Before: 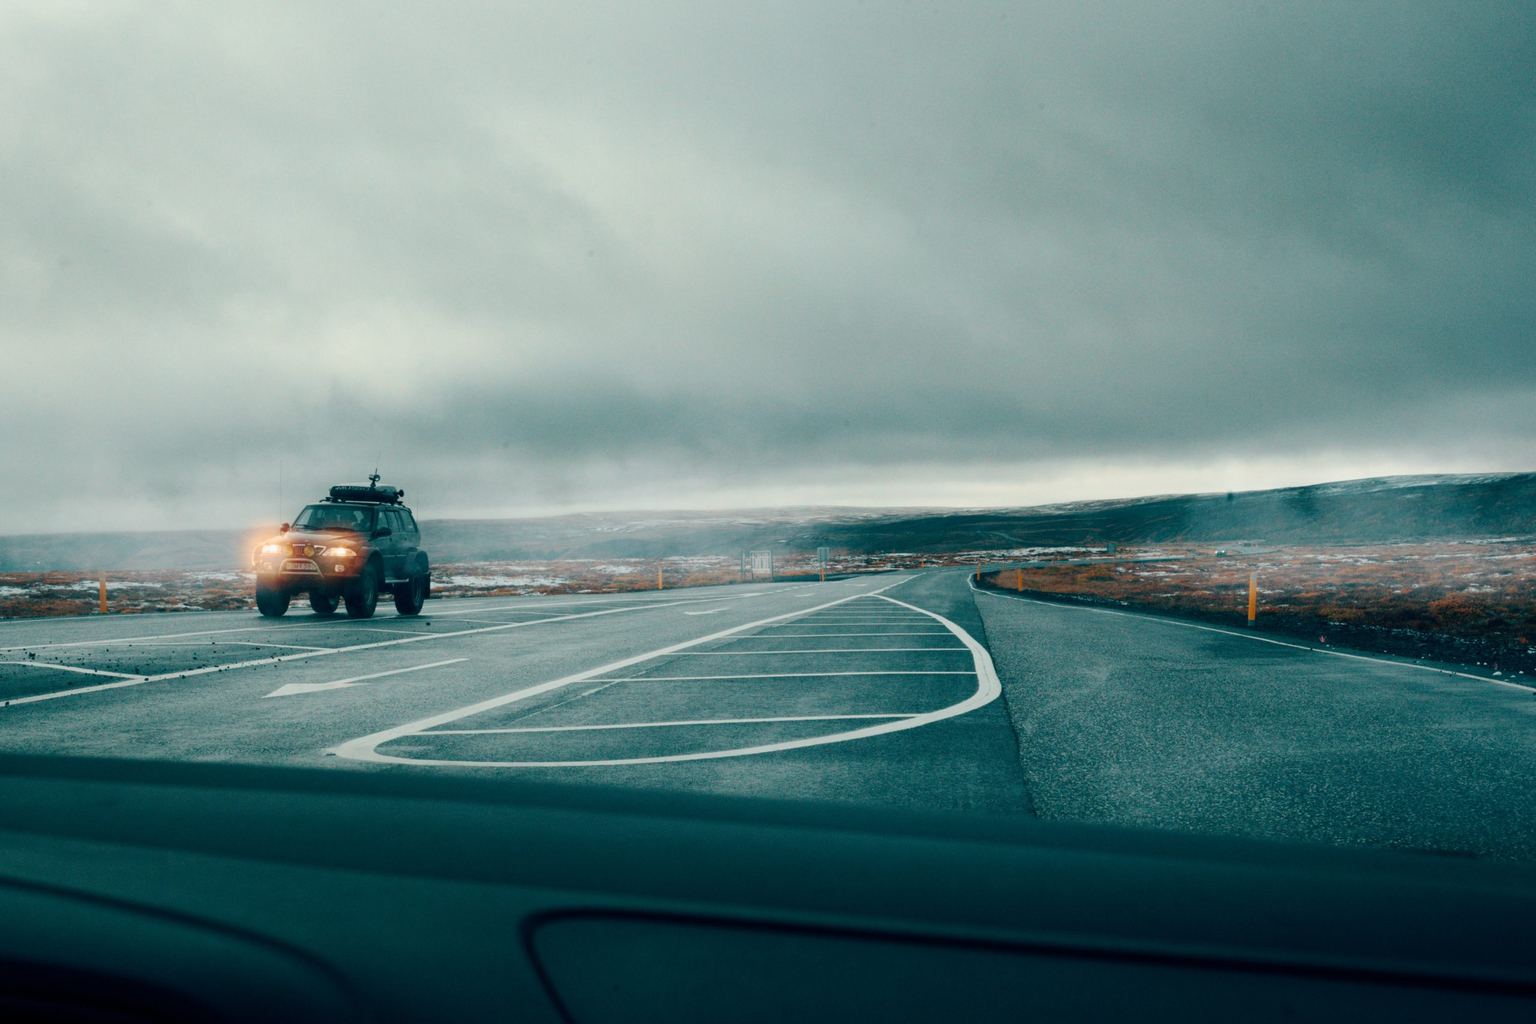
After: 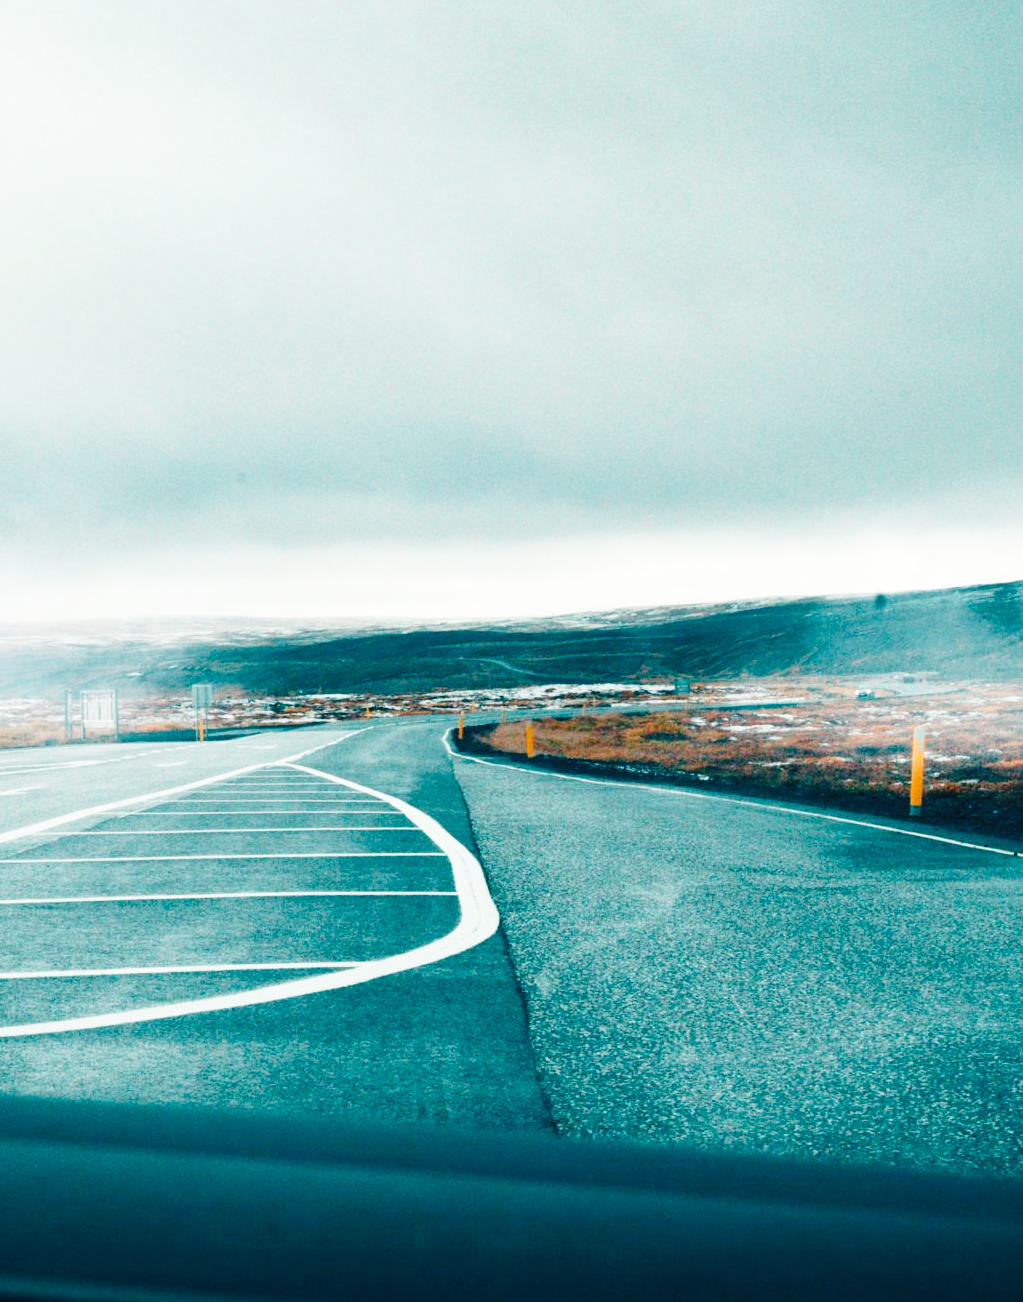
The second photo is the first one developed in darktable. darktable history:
crop: left 45.721%, top 13.393%, right 14.118%, bottom 10.01%
base curve: curves: ch0 [(0, 0) (0.028, 0.03) (0.105, 0.232) (0.387, 0.748) (0.754, 0.968) (1, 1)], fusion 1, exposure shift 0.576, preserve colors none
